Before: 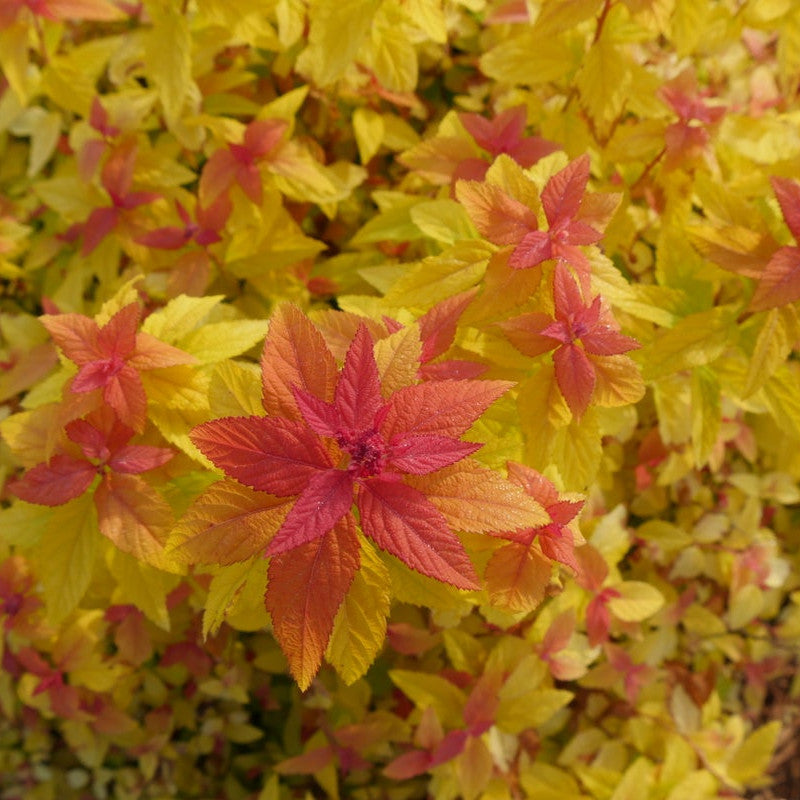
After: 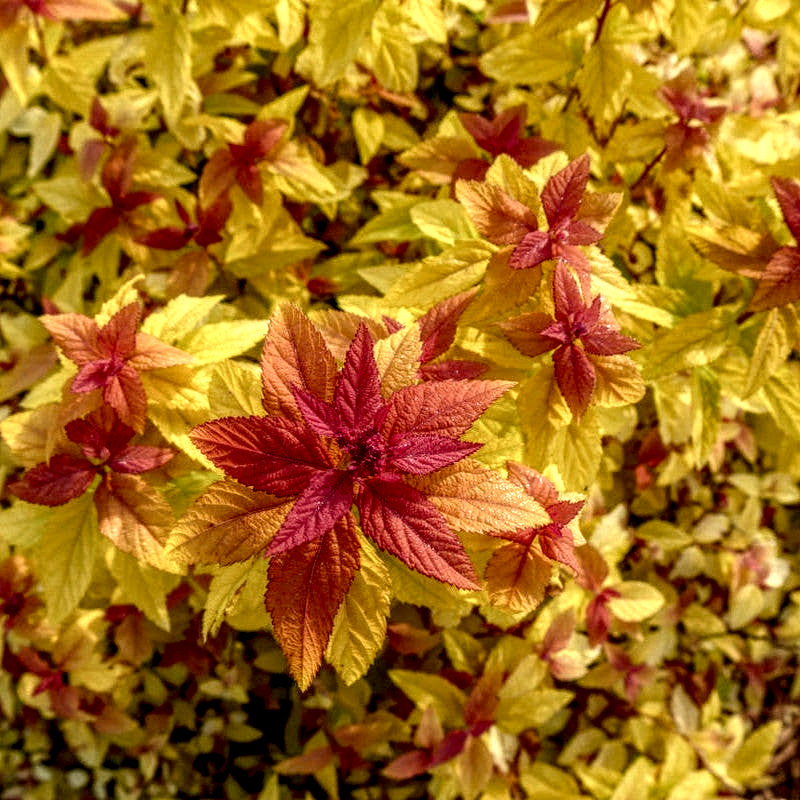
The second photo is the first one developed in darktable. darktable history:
local contrast: highlights 3%, shadows 6%, detail 298%, midtone range 0.304
exposure: black level correction 0.009, exposure 0.016 EV, compensate highlight preservation false
